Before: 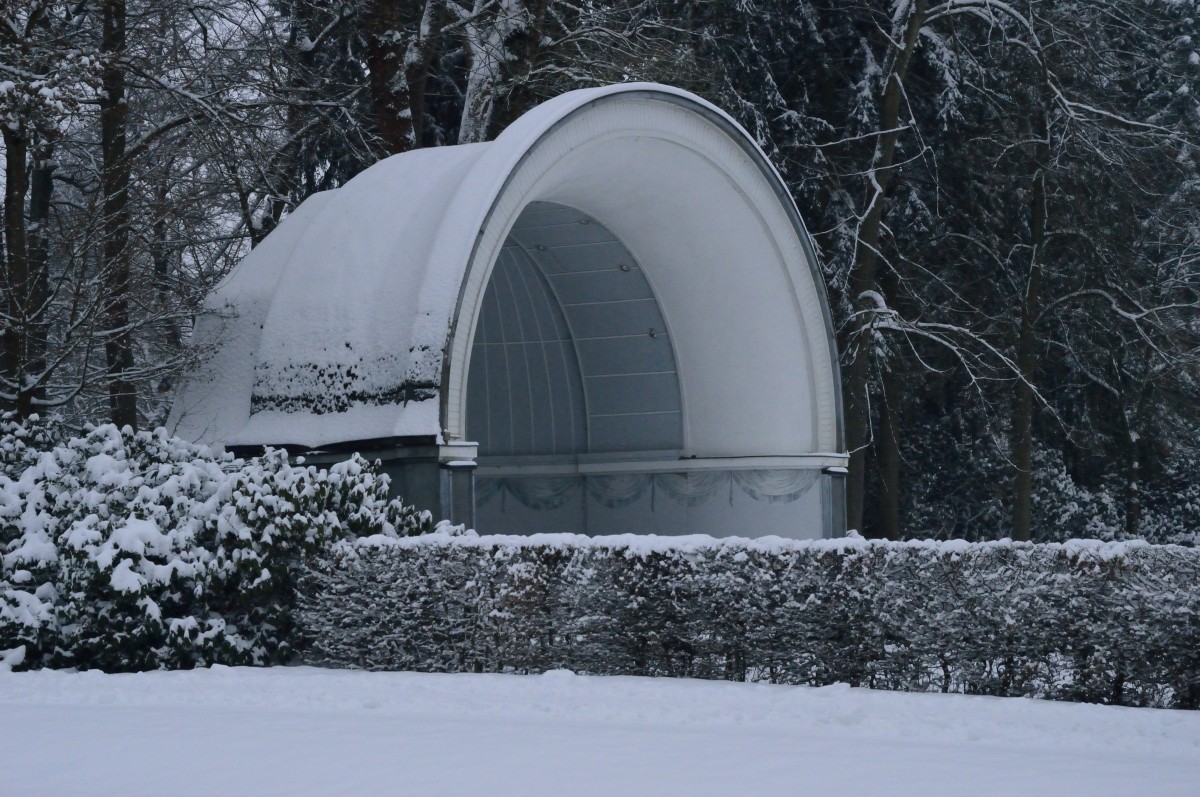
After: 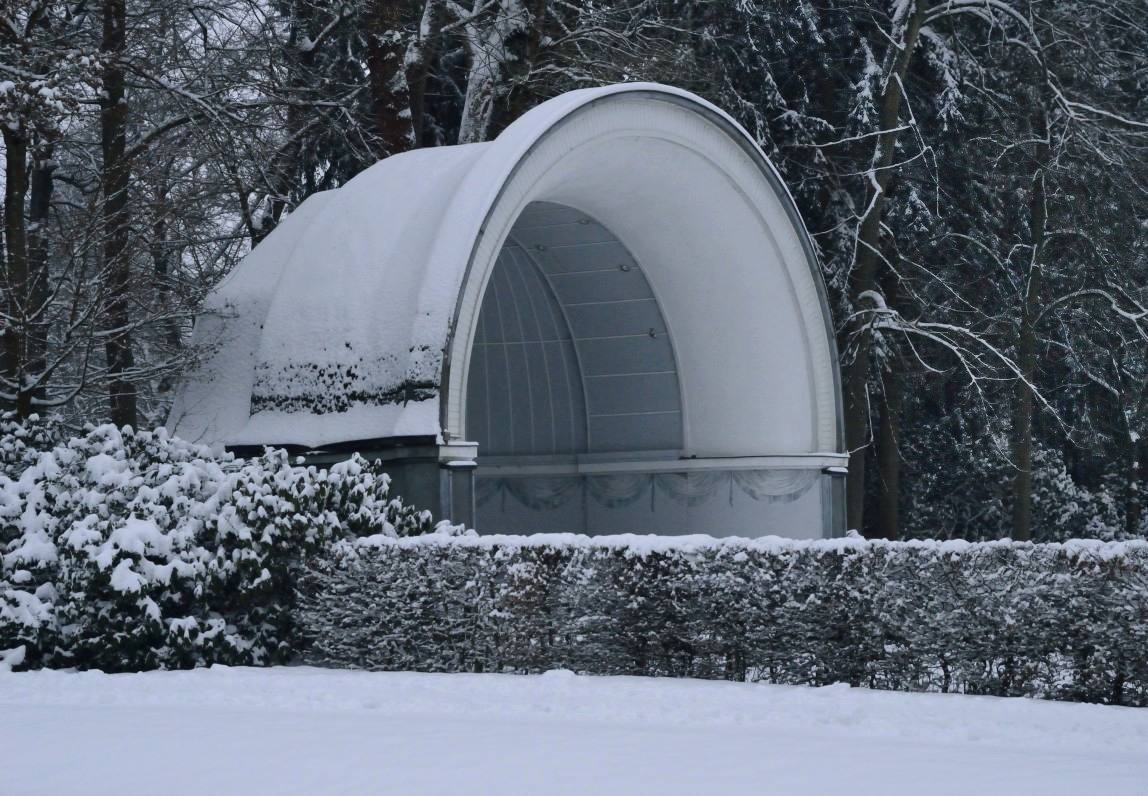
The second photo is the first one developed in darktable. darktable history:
shadows and highlights: radius 47.24, white point adjustment 6.6, compress 80.11%, soften with gaussian
crop: right 4.308%, bottom 0.026%
